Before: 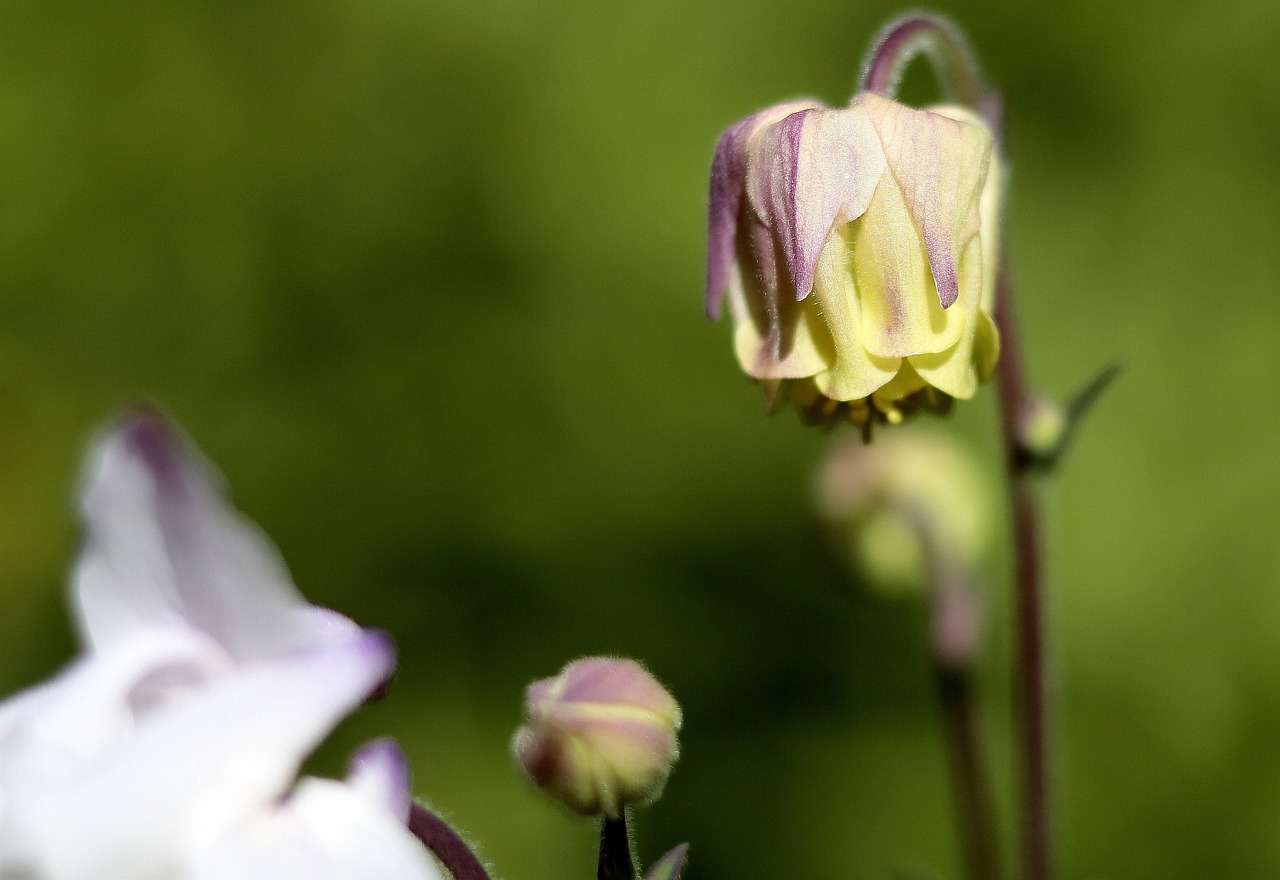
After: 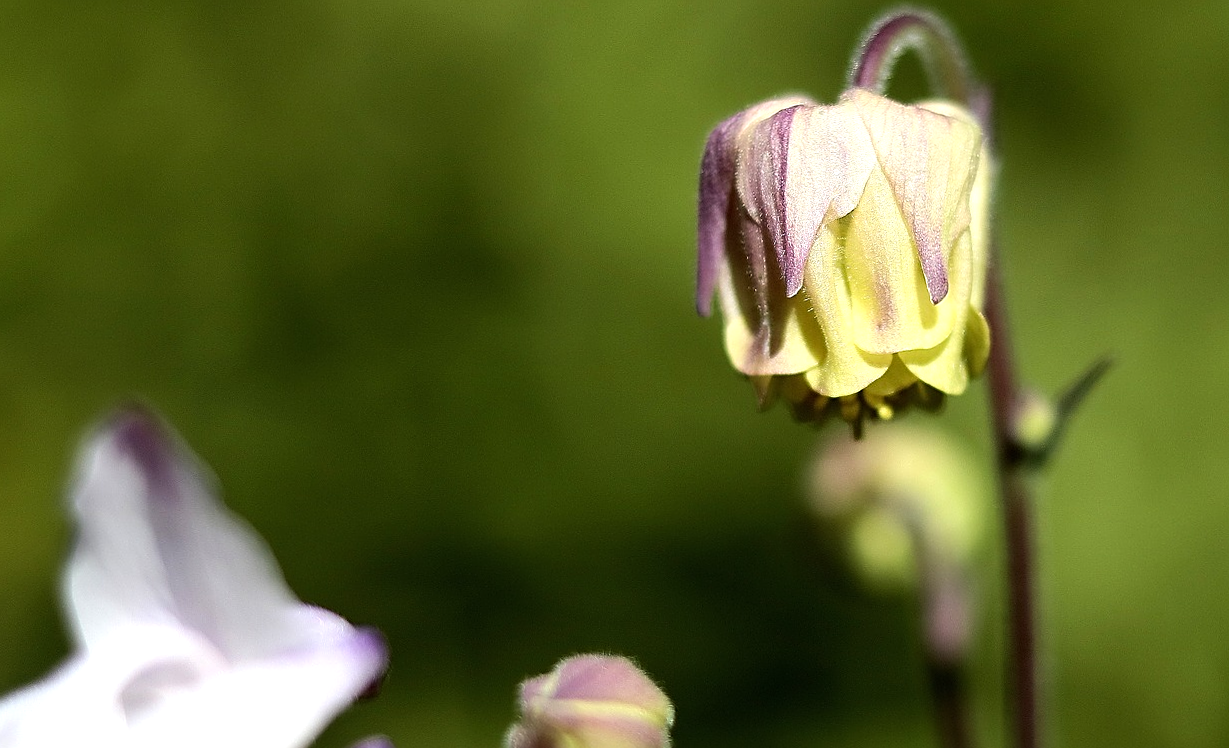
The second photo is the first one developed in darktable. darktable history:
crop and rotate: angle 0.272°, left 0.406%, right 2.891%, bottom 14.321%
sharpen: on, module defaults
tone equalizer: -8 EV -0.4 EV, -7 EV -0.389 EV, -6 EV -0.304 EV, -5 EV -0.197 EV, -3 EV 0.196 EV, -2 EV 0.333 EV, -1 EV 0.37 EV, +0 EV 0.387 EV, edges refinement/feathering 500, mask exposure compensation -1.57 EV, preserve details no
